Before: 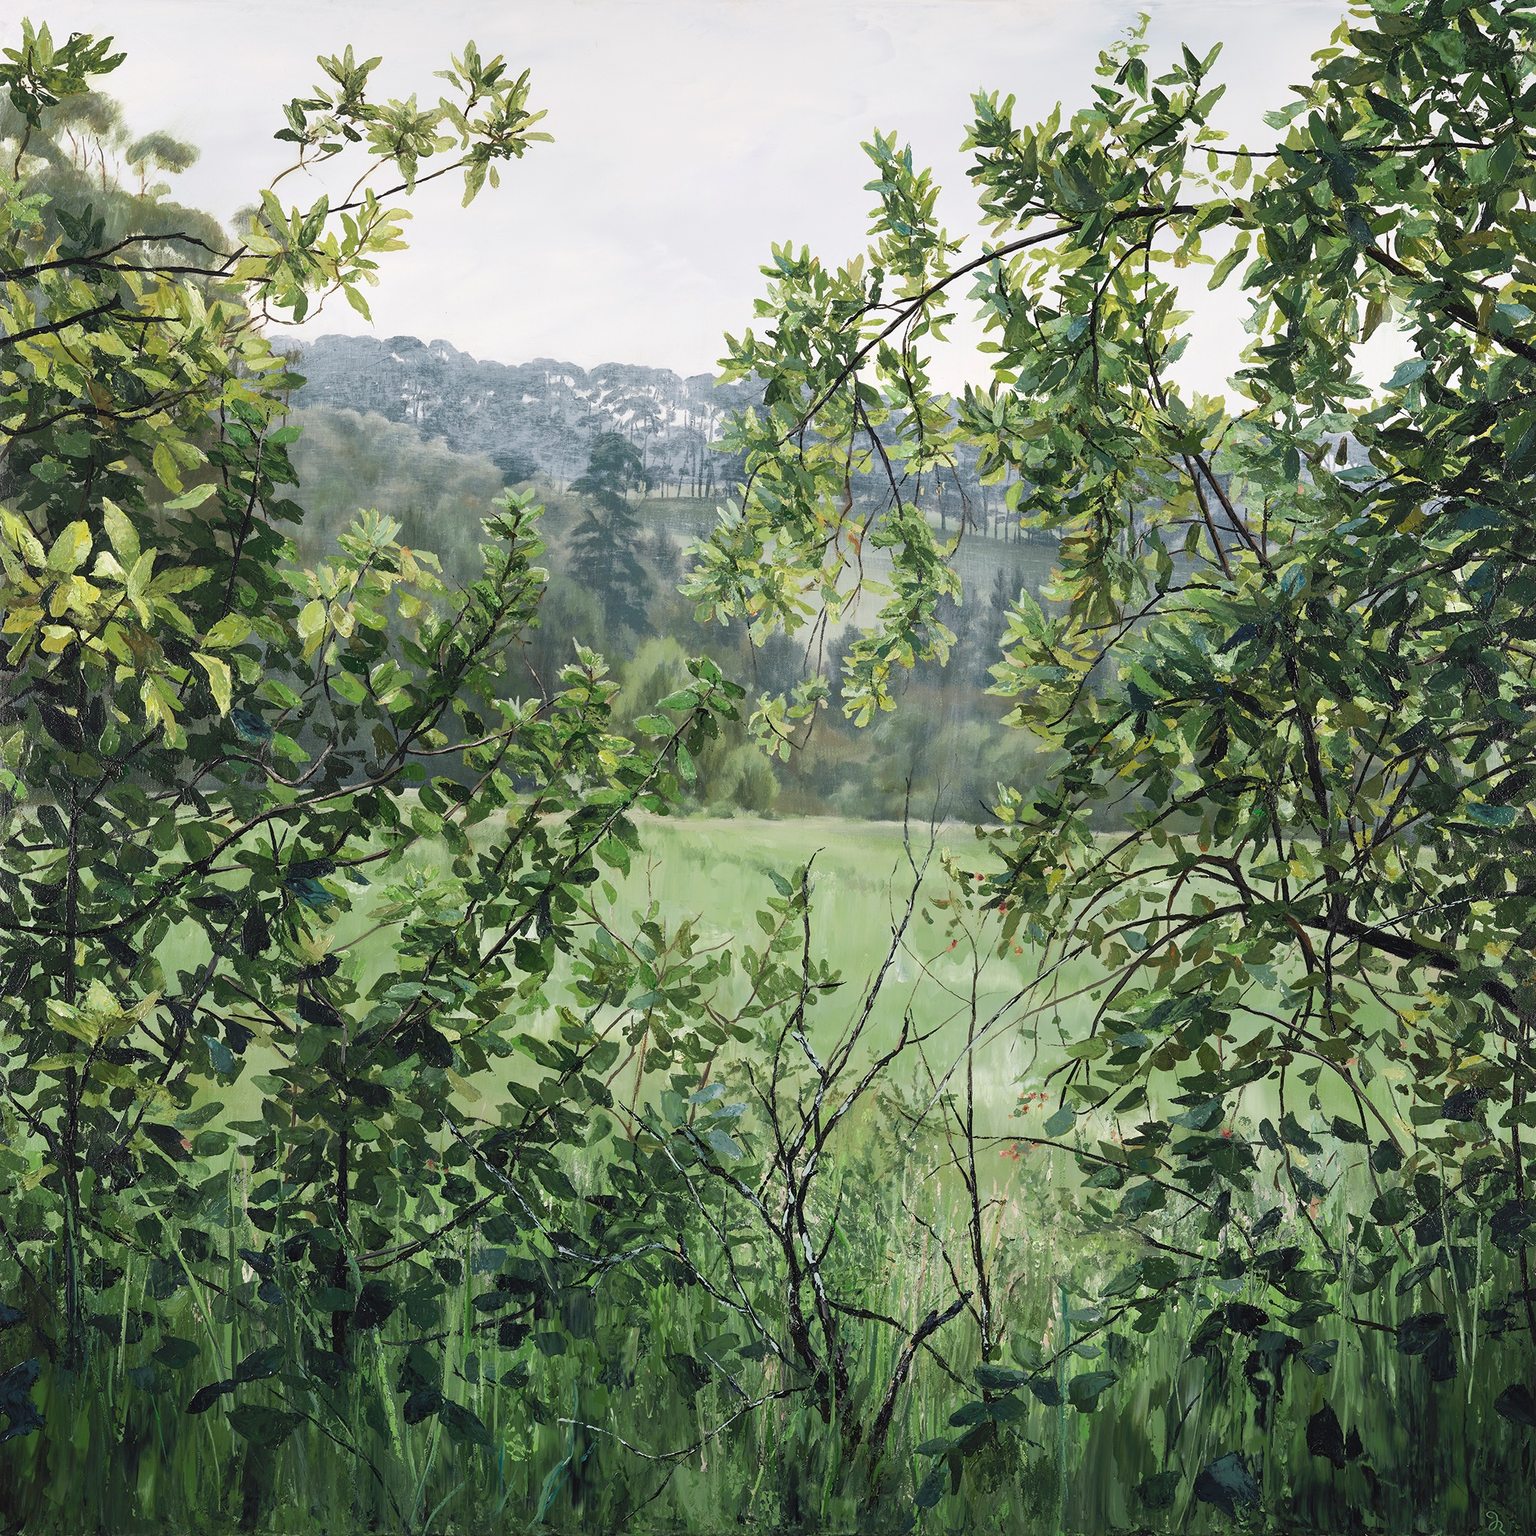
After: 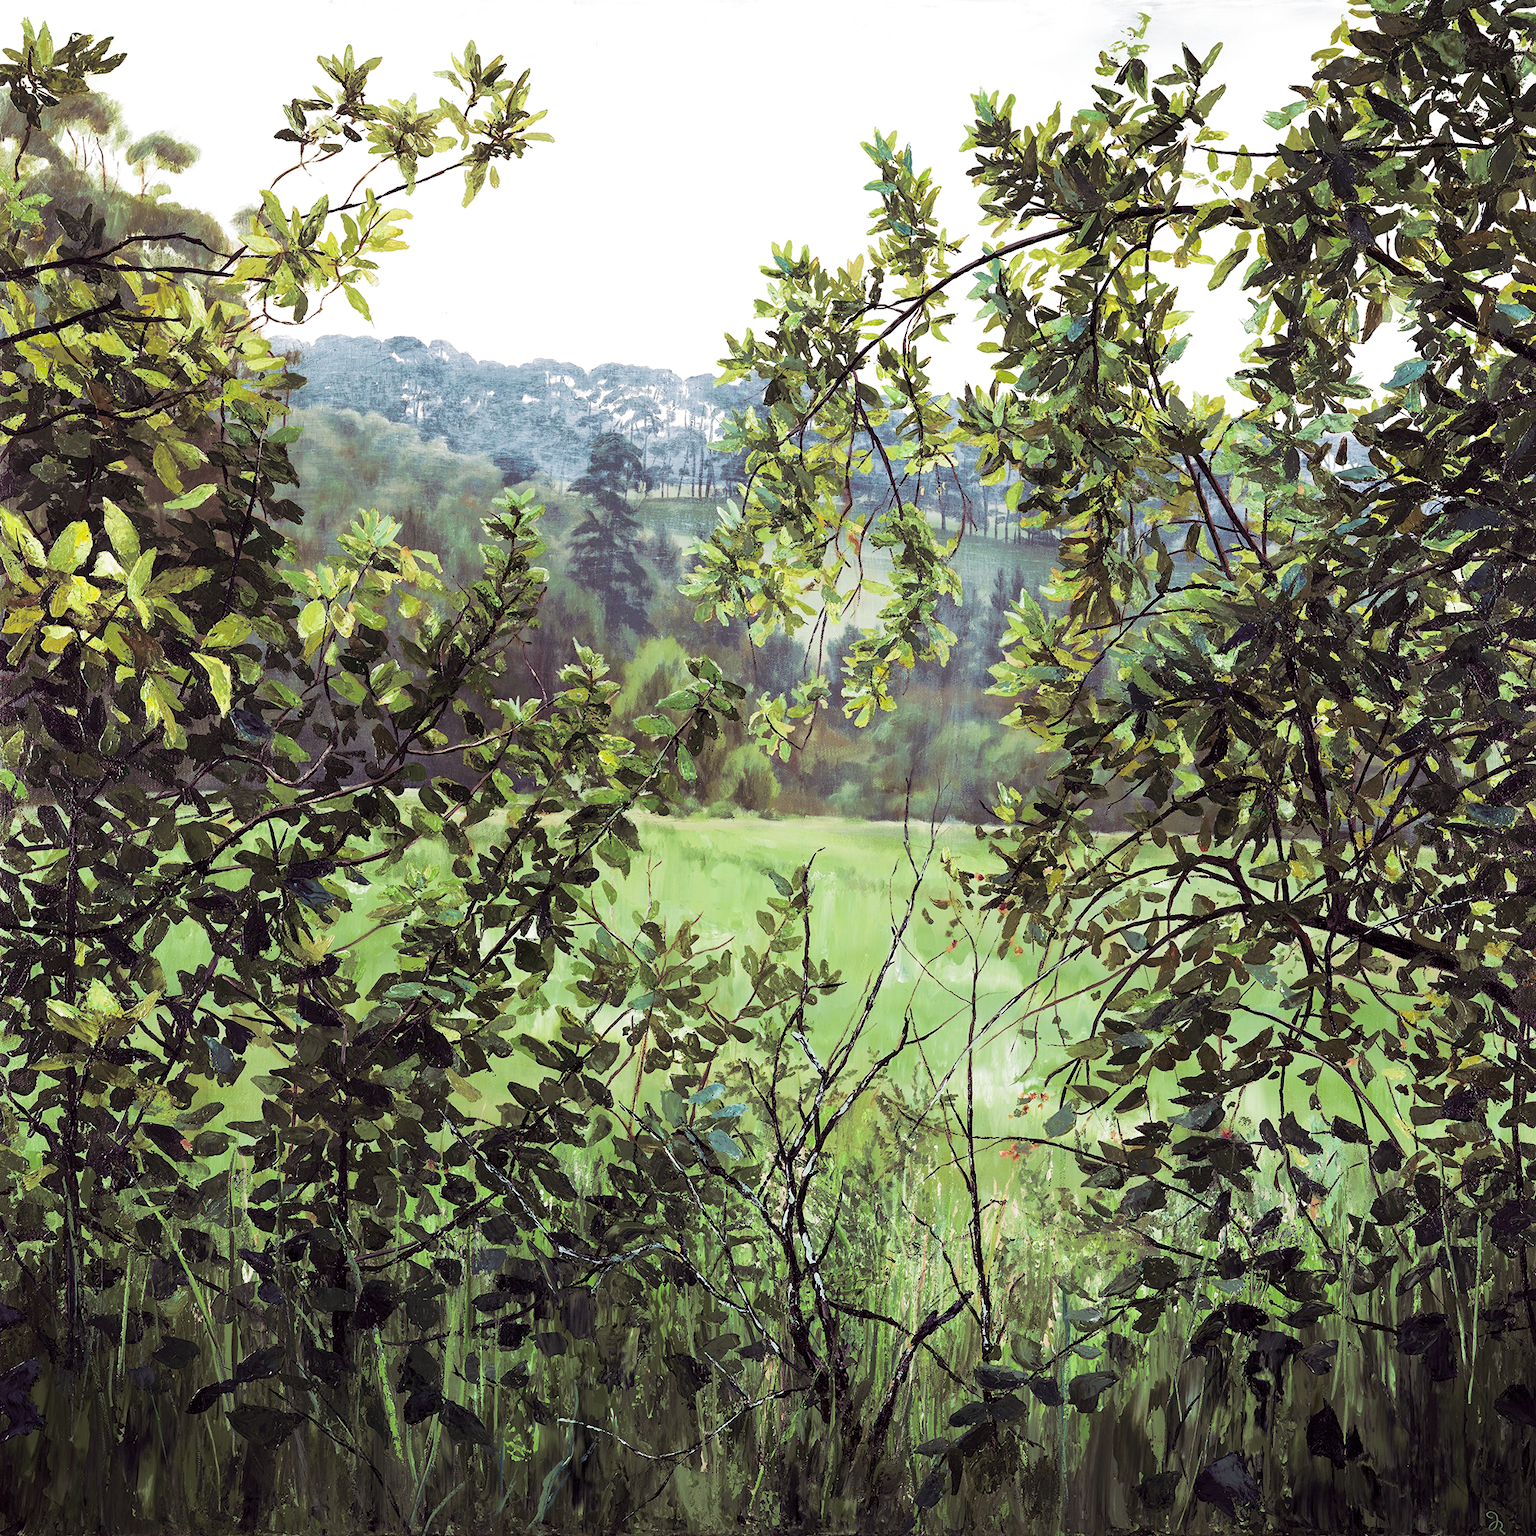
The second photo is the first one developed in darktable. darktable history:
color balance rgb: perceptual saturation grading › global saturation 35%, perceptual saturation grading › highlights -25%, perceptual saturation grading › shadows 50%
exposure: black level correction 0.005, exposure 0.001 EV, compensate highlight preservation false
velvia: on, module defaults
tone equalizer: -8 EV -0.417 EV, -7 EV -0.389 EV, -6 EV -0.333 EV, -5 EV -0.222 EV, -3 EV 0.222 EV, -2 EV 0.333 EV, -1 EV 0.389 EV, +0 EV 0.417 EV, edges refinement/feathering 500, mask exposure compensation -1.57 EV, preserve details no
split-toning: shadows › hue 316.8°, shadows › saturation 0.47, highlights › hue 201.6°, highlights › saturation 0, balance -41.97, compress 28.01%
